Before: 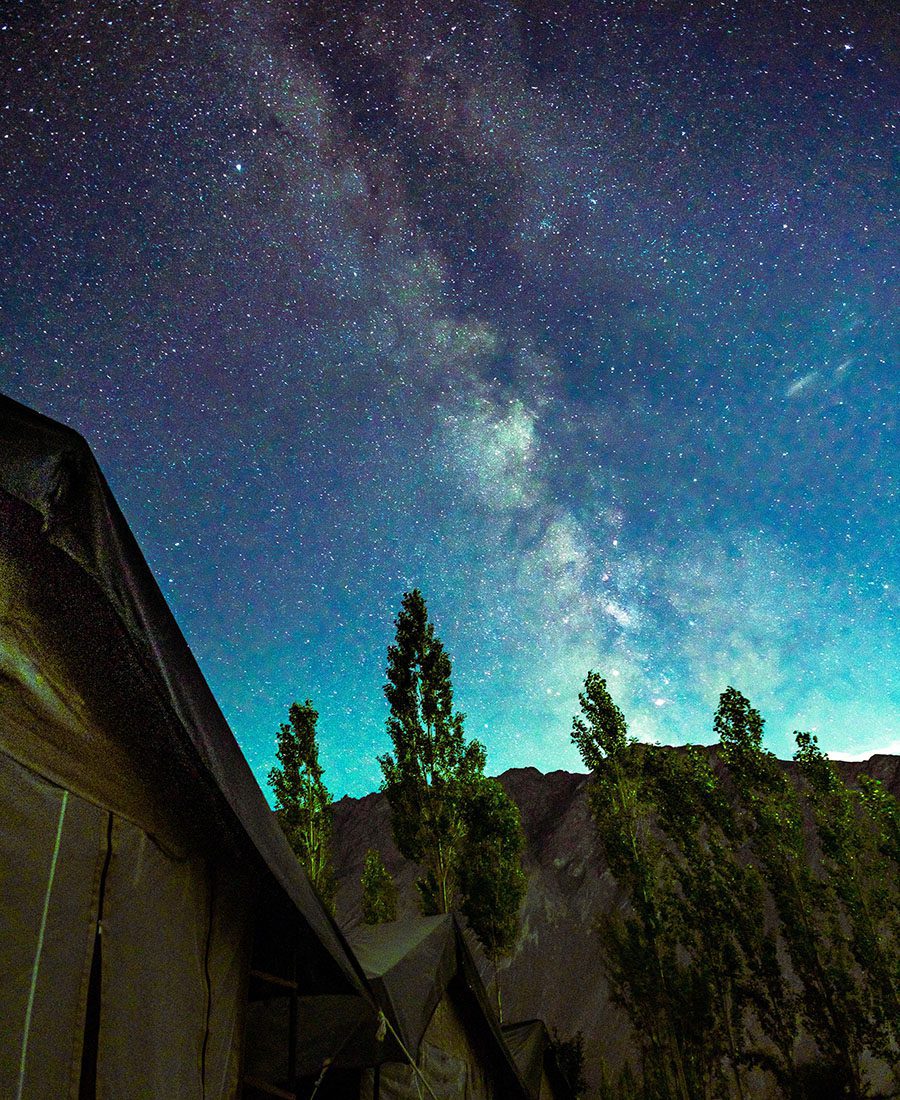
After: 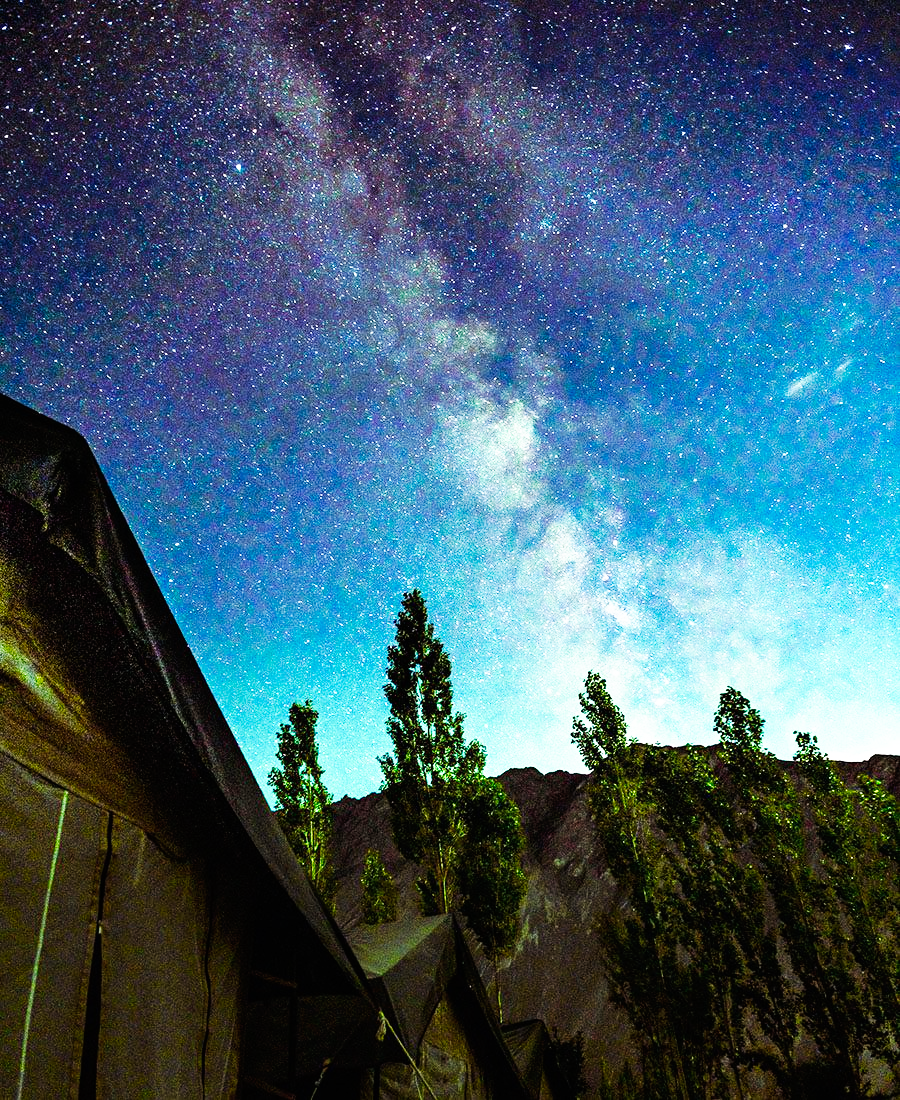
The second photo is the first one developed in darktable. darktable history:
tone equalizer: on, module defaults
base curve: curves: ch0 [(0, 0) (0.007, 0.004) (0.027, 0.03) (0.046, 0.07) (0.207, 0.54) (0.442, 0.872) (0.673, 0.972) (1, 1)], preserve colors none
